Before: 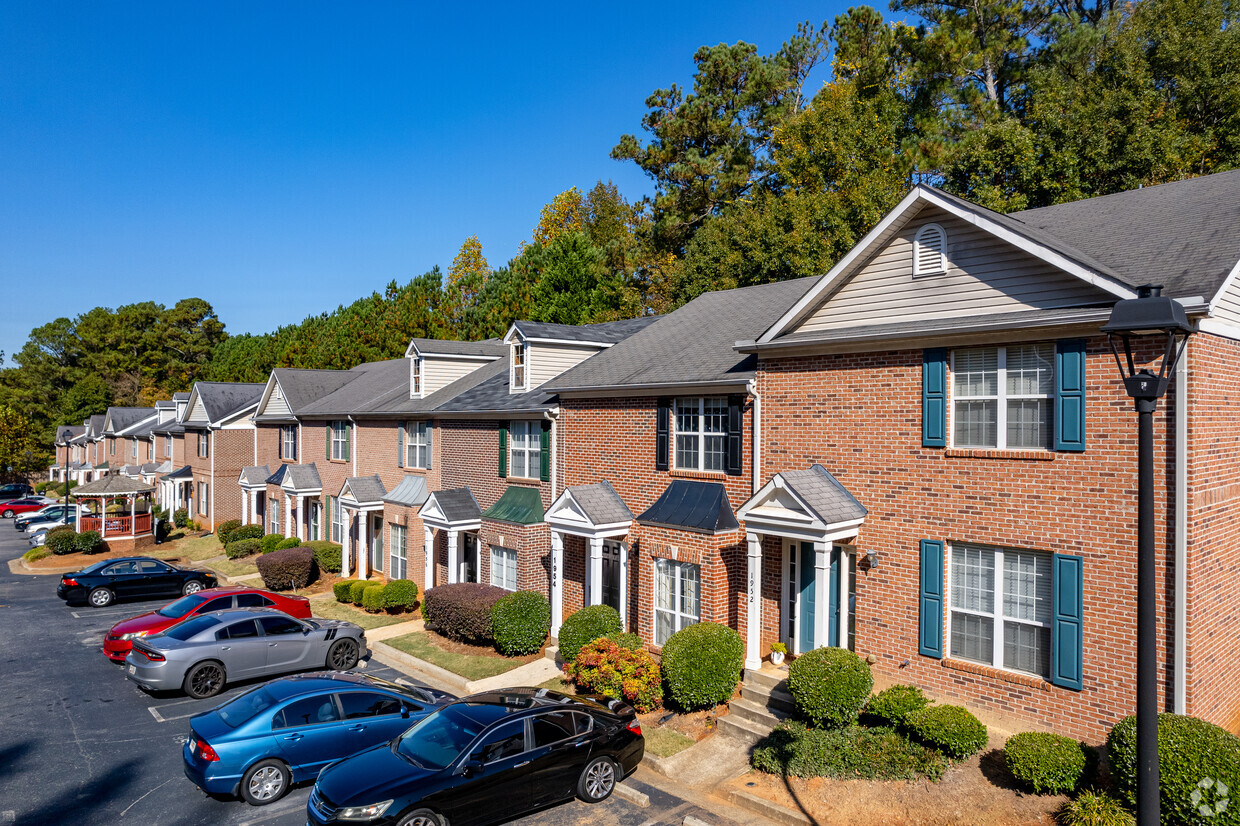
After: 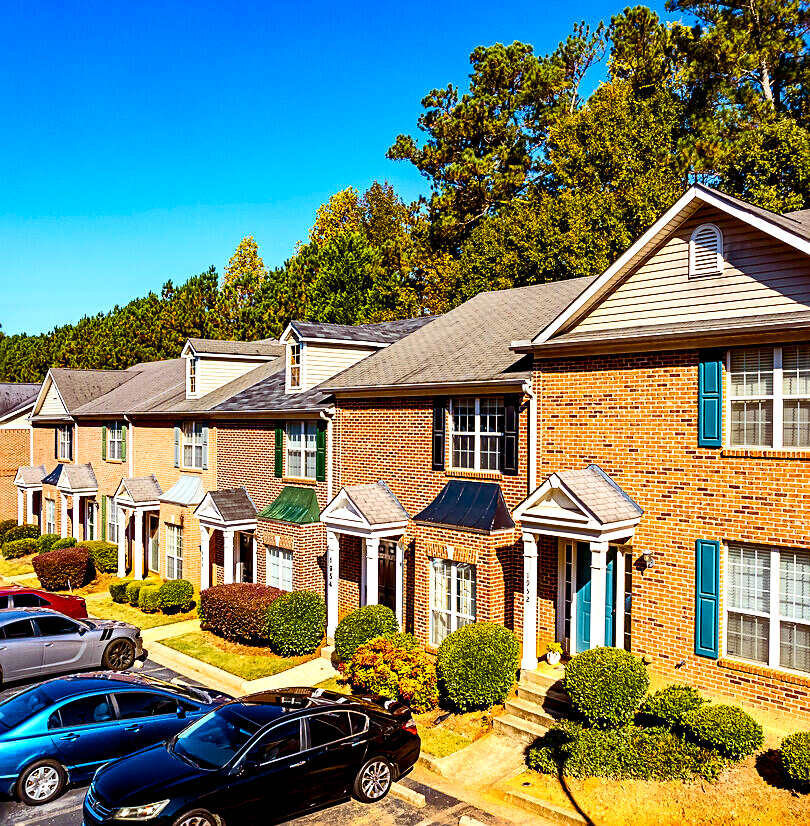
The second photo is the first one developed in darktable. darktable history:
crop and rotate: left 18.219%, right 16.424%
sharpen: on, module defaults
contrast brightness saturation: contrast 0.3
velvia: on, module defaults
color balance rgb: shadows lift › chroma 4.37%, shadows lift › hue 24.29°, power › chroma 2.482%, power › hue 68.94°, global offset › luminance -0.498%, linear chroma grading › global chroma 14.974%, perceptual saturation grading › global saturation 45.01%, perceptual saturation grading › highlights -25.503%, perceptual saturation grading › shadows 50.254%, global vibrance 20%
exposure: black level correction 0.001, exposure 0.499 EV, compensate exposure bias true, compensate highlight preservation false
tone equalizer: on, module defaults
